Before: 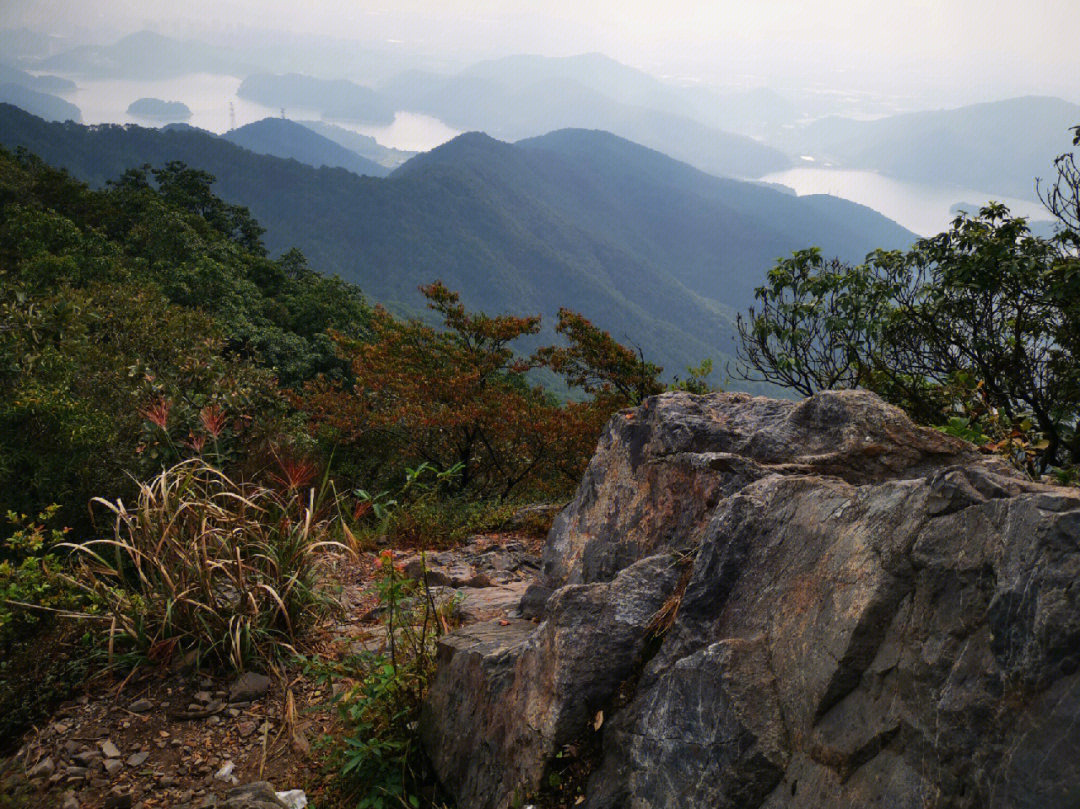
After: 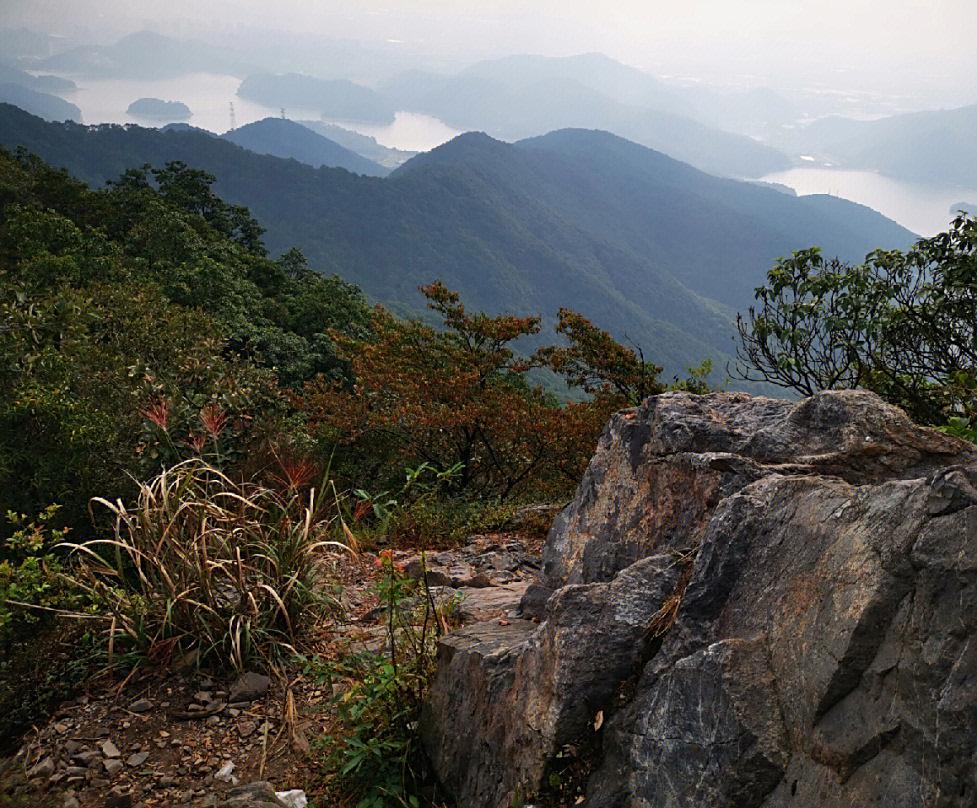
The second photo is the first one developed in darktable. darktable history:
crop: right 9.474%, bottom 0.046%
sharpen: on, module defaults
